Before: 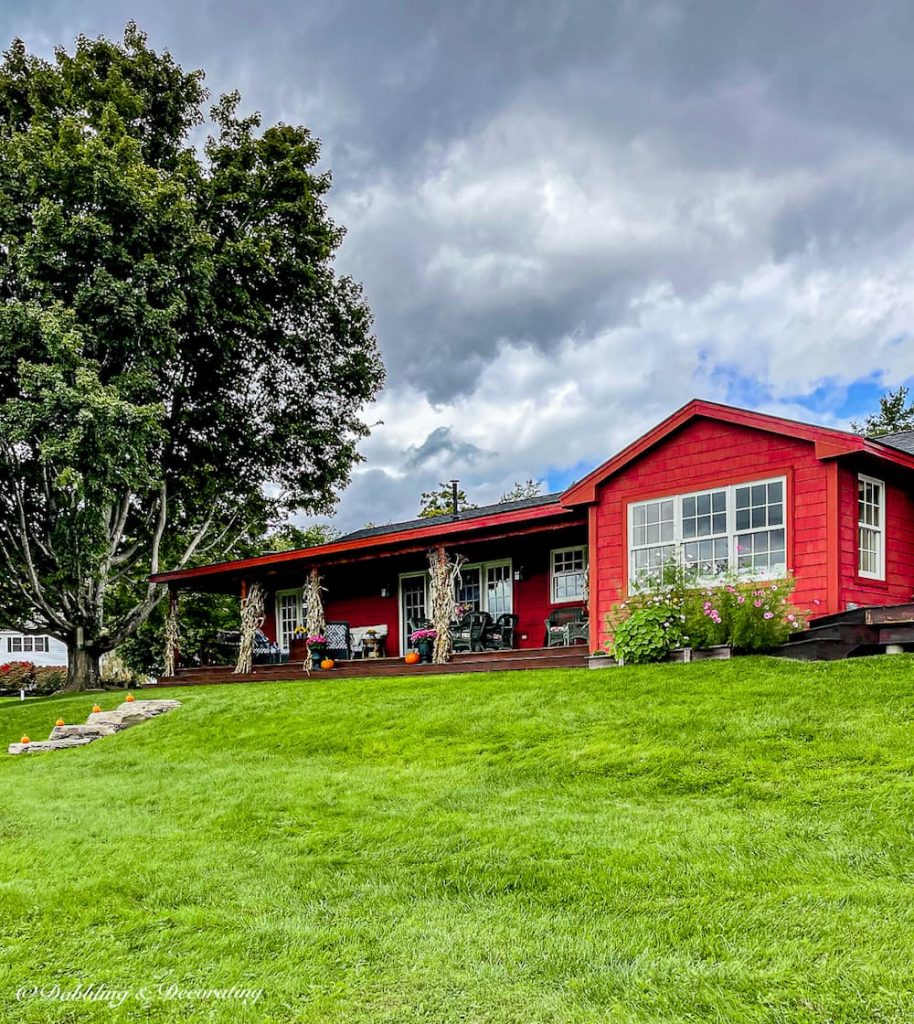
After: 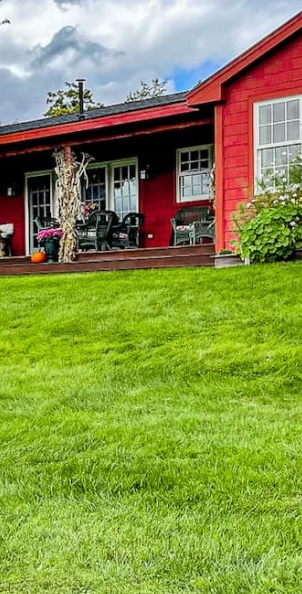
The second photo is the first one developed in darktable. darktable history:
crop: left 40.944%, top 39.185%, right 25.923%, bottom 2.785%
